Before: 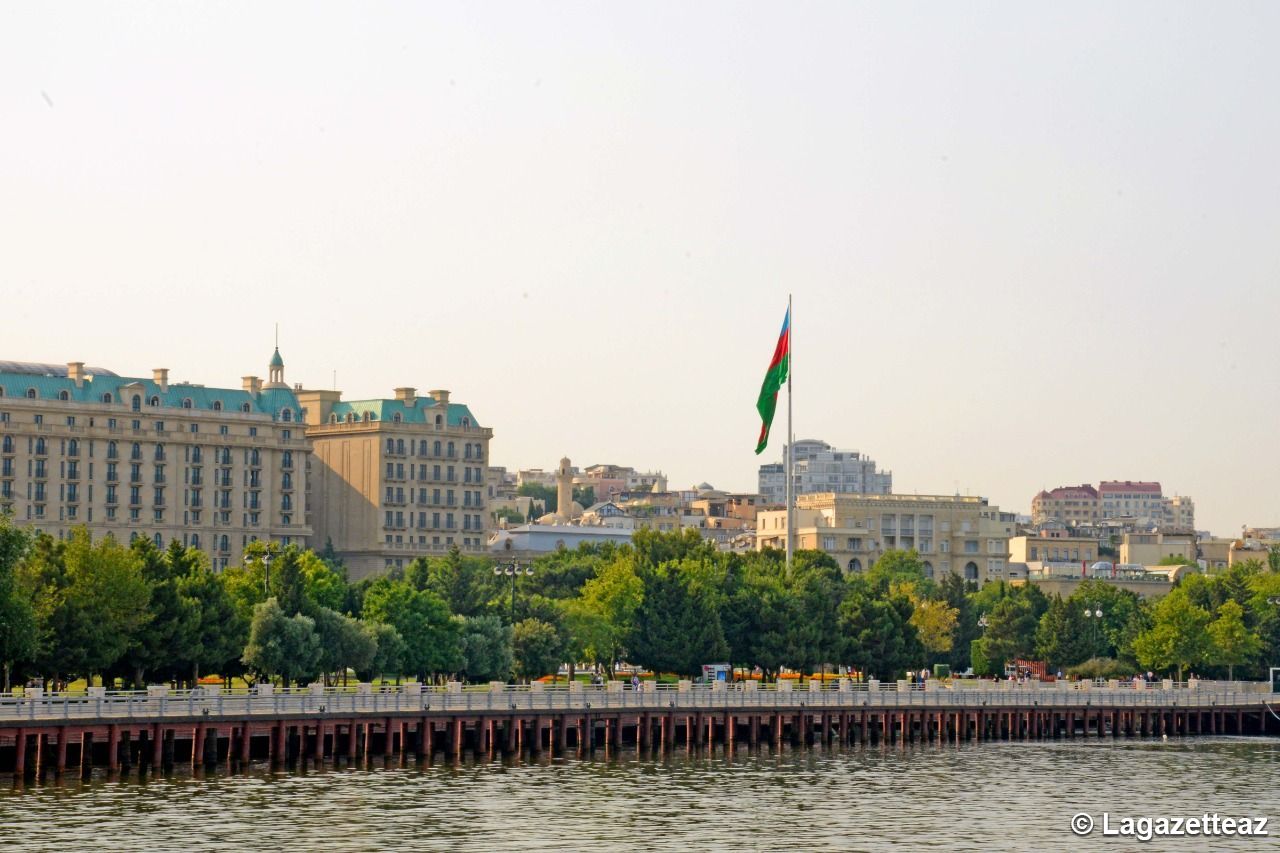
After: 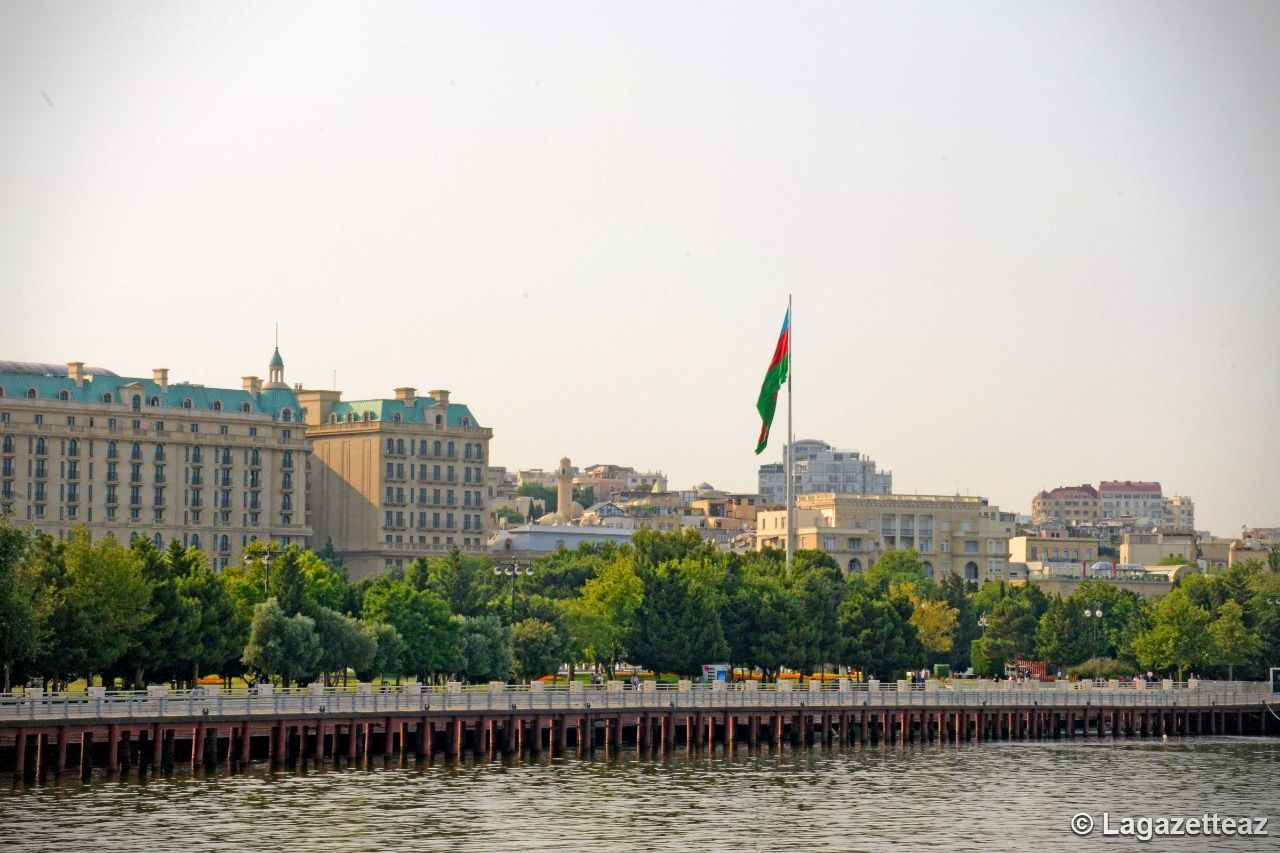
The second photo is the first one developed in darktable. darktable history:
vignetting: center (-0.011, 0), dithering 8-bit output
